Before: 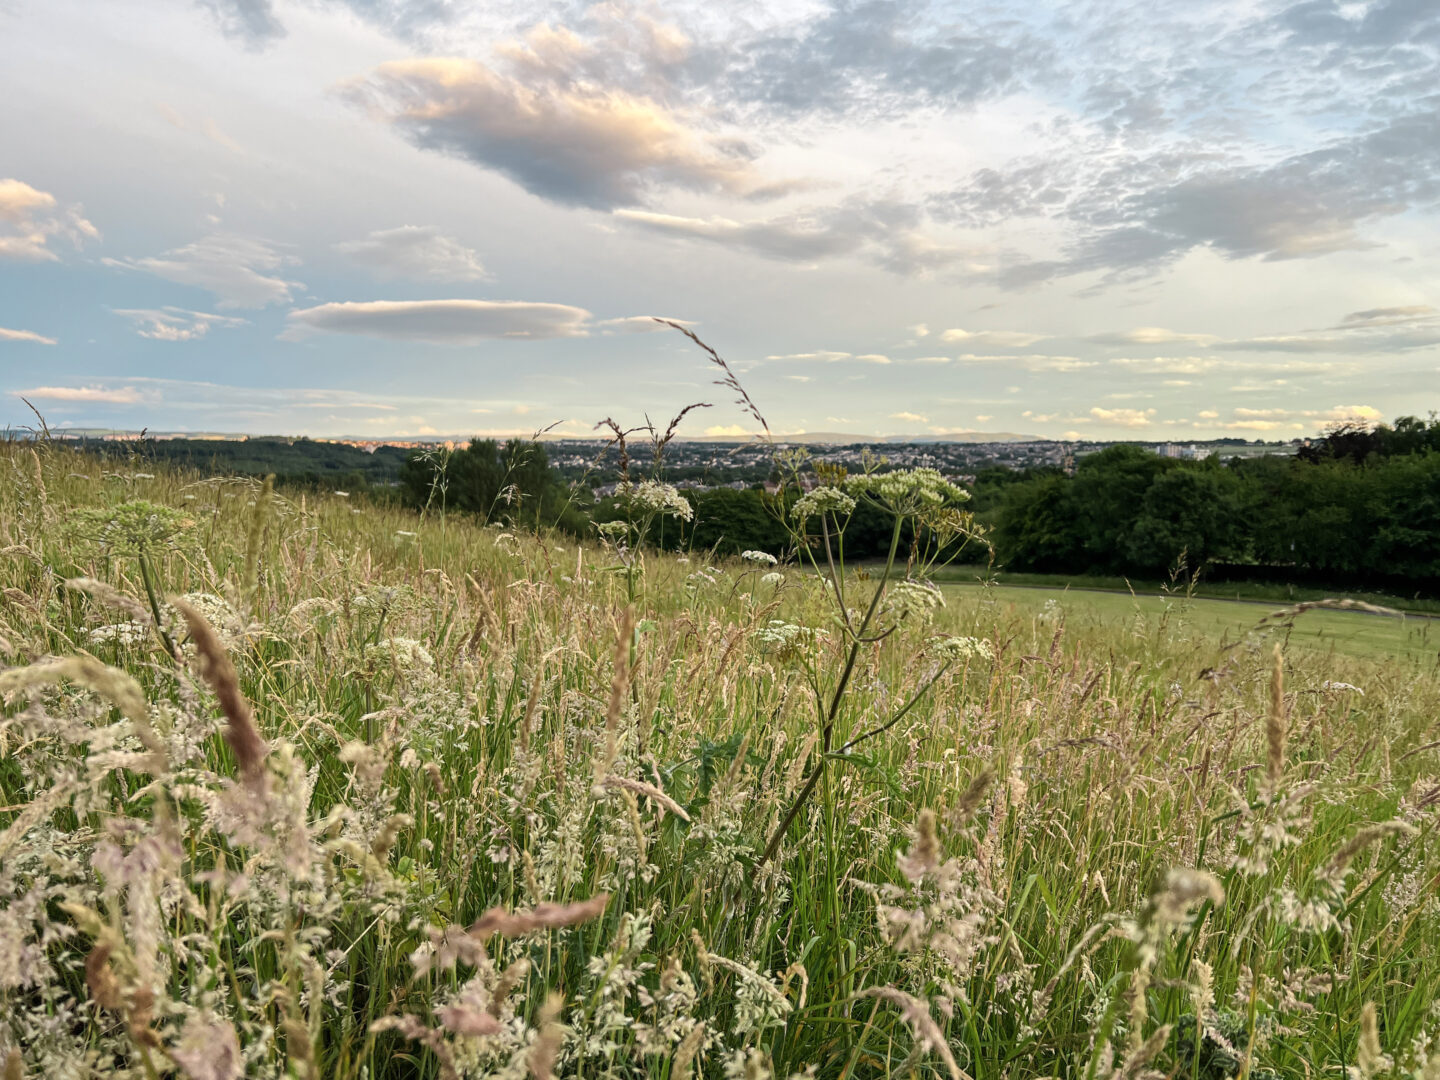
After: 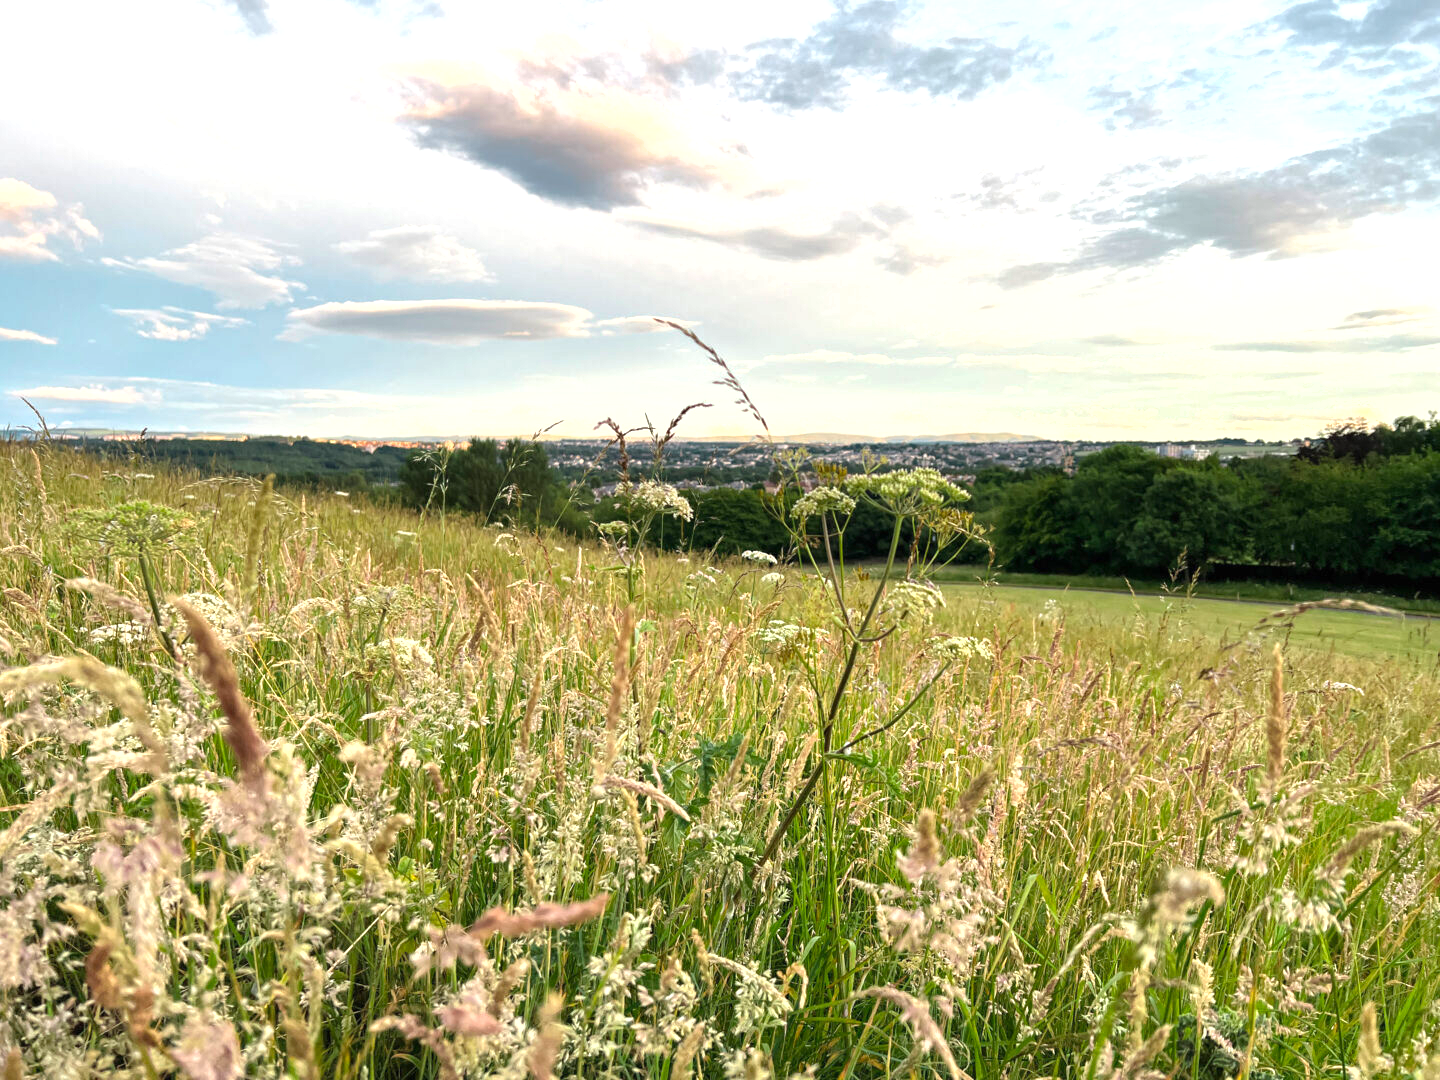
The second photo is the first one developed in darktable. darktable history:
exposure: black level correction 0, exposure 0.699 EV, compensate highlight preservation false
shadows and highlights: shadows 10.93, white point adjustment 1.1, highlights -38.34
